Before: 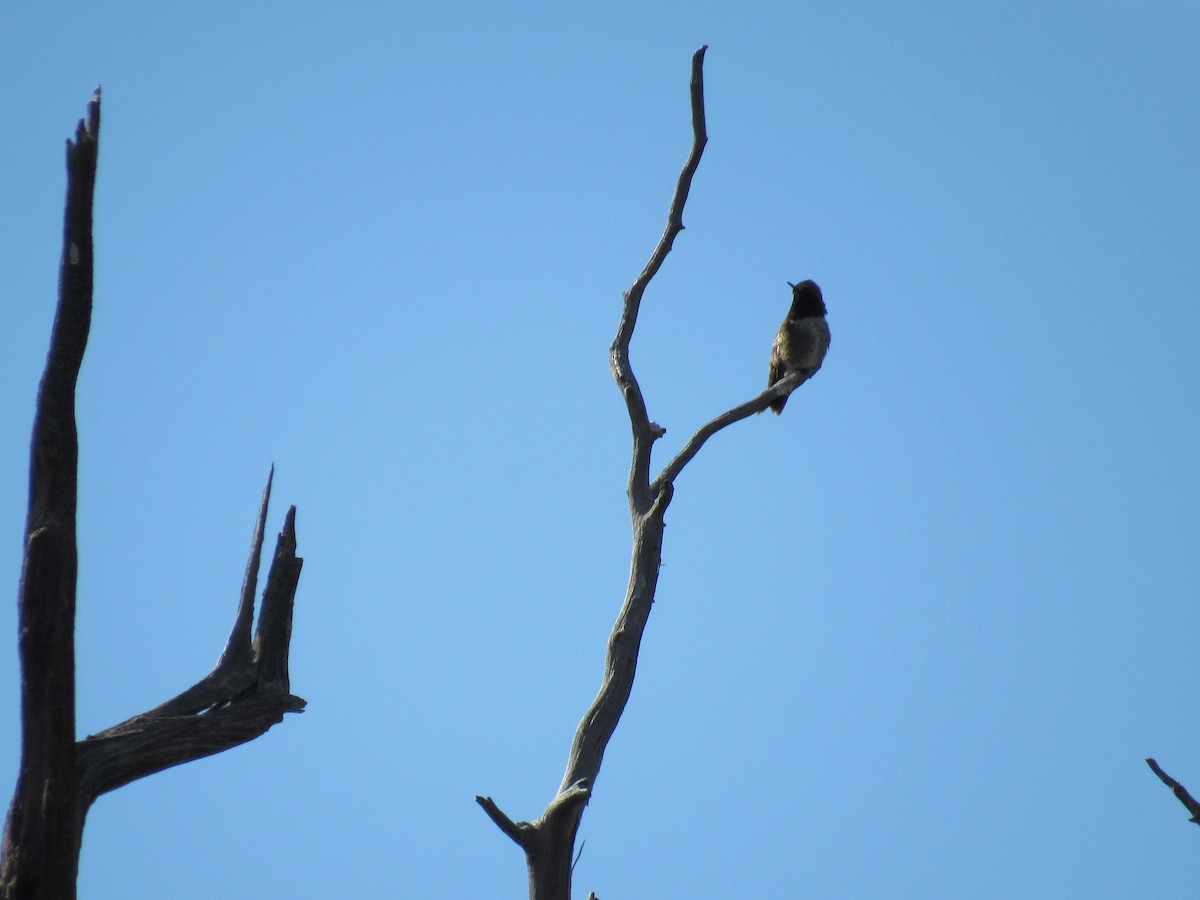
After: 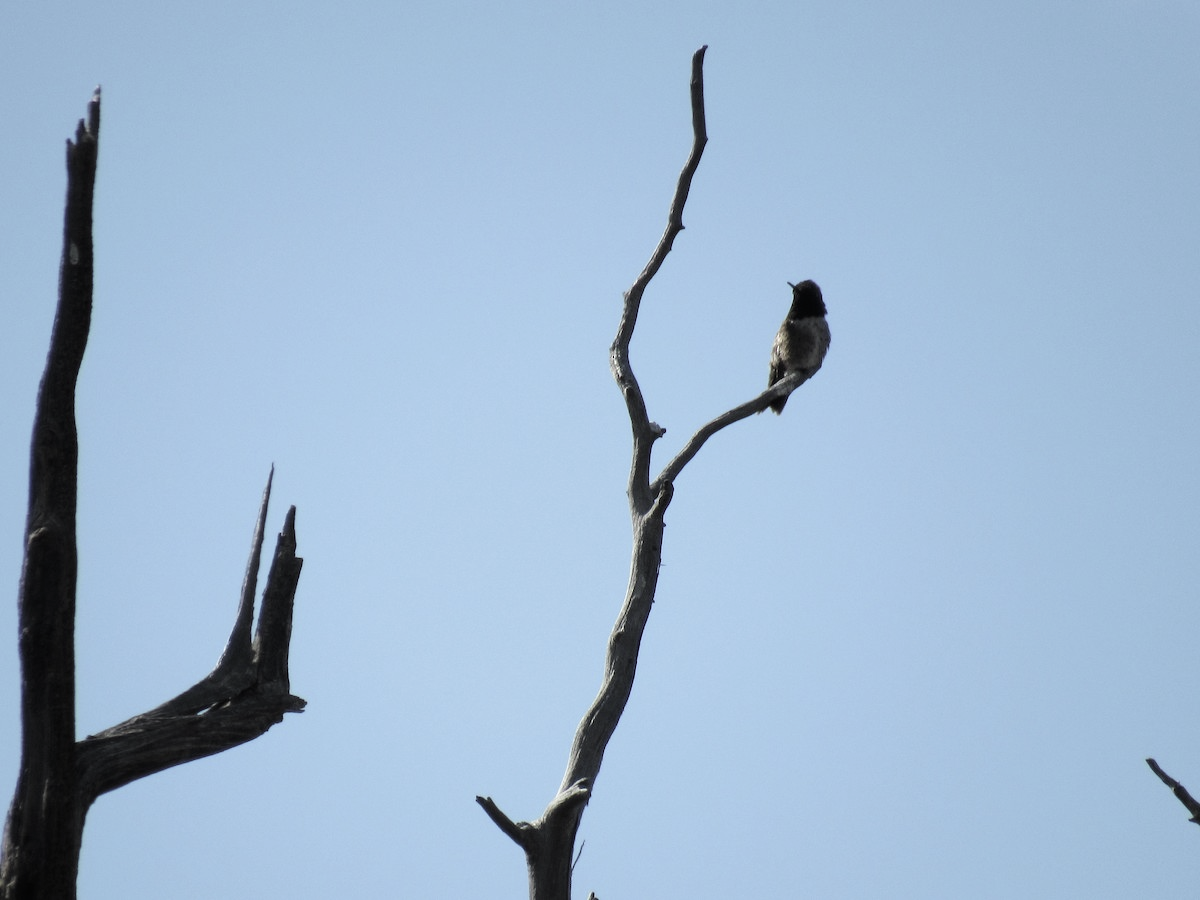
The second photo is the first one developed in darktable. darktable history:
color zones: curves: ch0 [(0, 0.6) (0.129, 0.508) (0.193, 0.483) (0.429, 0.5) (0.571, 0.5) (0.714, 0.5) (0.857, 0.5) (1, 0.6)]; ch1 [(0, 0.481) (0.112, 0.245) (0.213, 0.223) (0.429, 0.233) (0.571, 0.231) (0.683, 0.242) (0.857, 0.296) (1, 0.481)]
tone curve: curves: ch0 [(0, 0) (0.004, 0.001) (0.133, 0.112) (0.325, 0.362) (0.832, 0.893) (1, 1)], color space Lab, linked channels, preserve colors none
